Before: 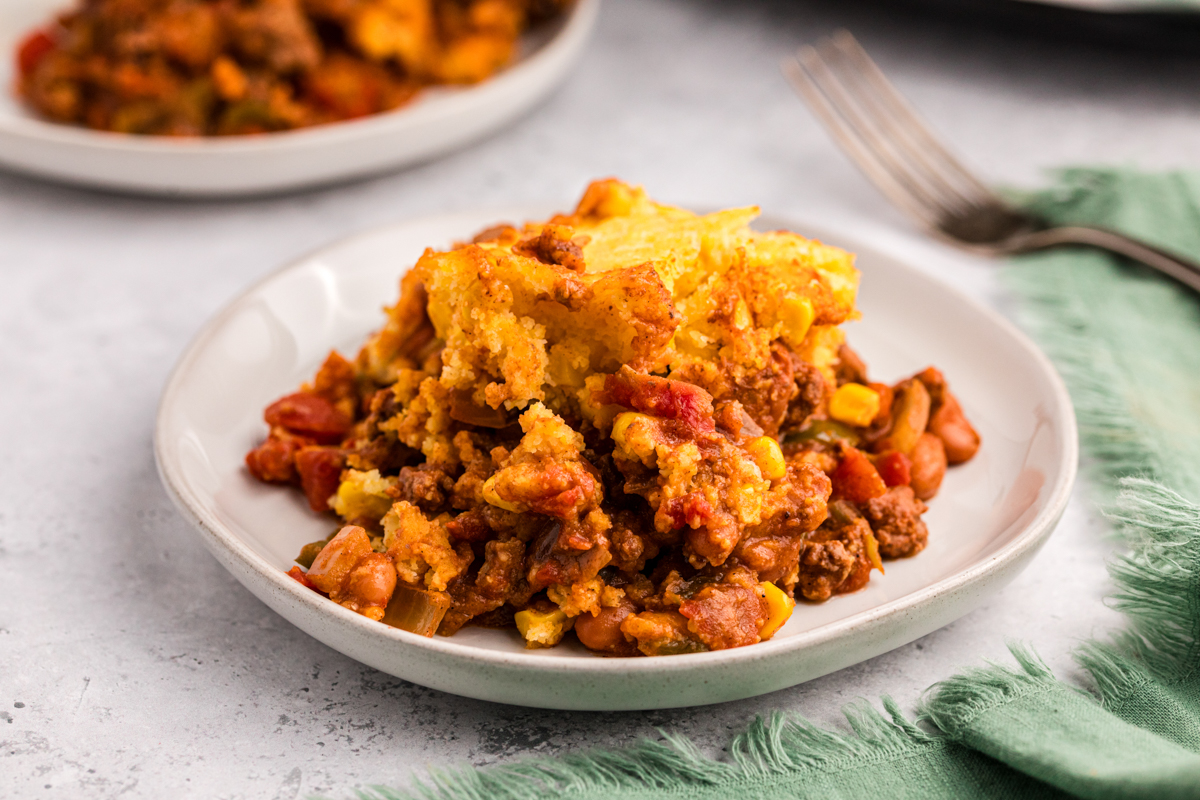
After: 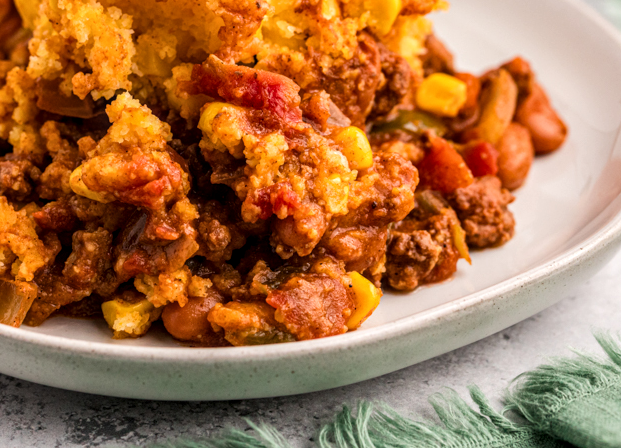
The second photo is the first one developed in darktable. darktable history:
crop: left 34.479%, top 38.822%, right 13.718%, bottom 5.172%
local contrast: on, module defaults
